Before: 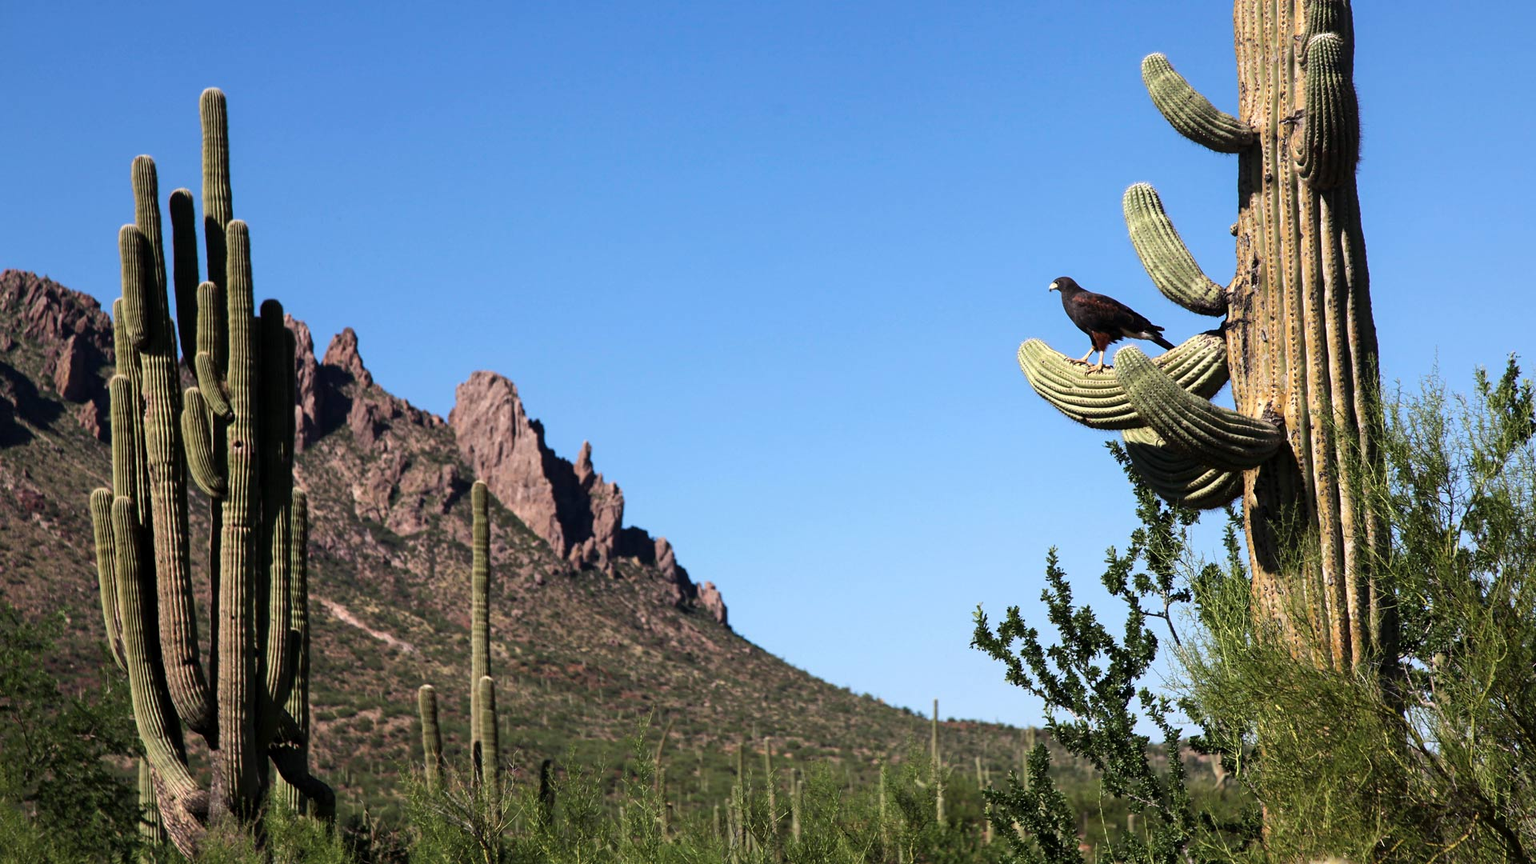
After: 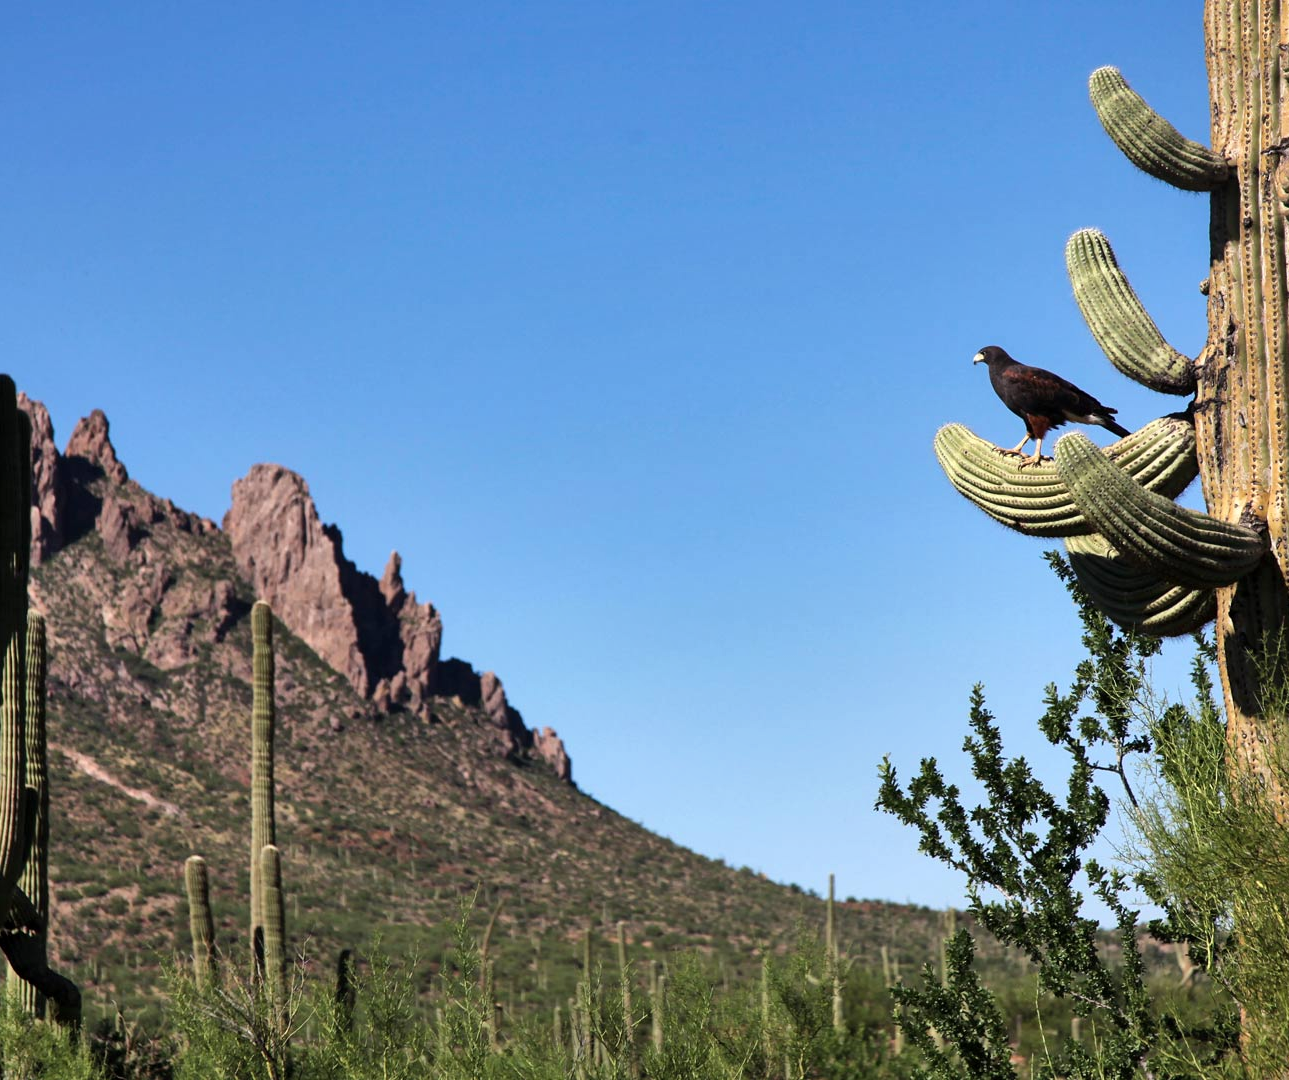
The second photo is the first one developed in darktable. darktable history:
shadows and highlights: soften with gaussian
crop and rotate: left 17.647%, right 15.174%
